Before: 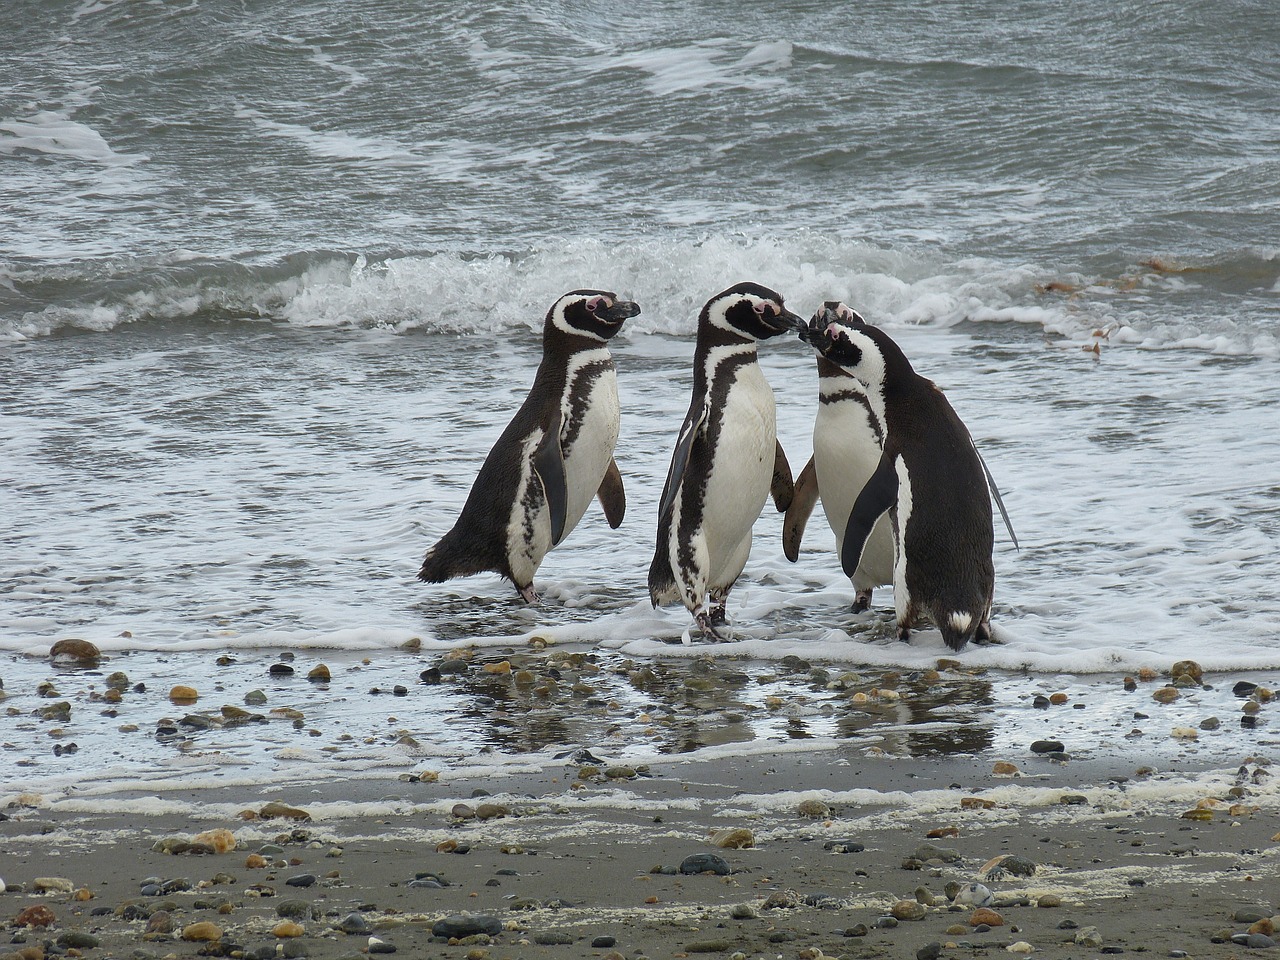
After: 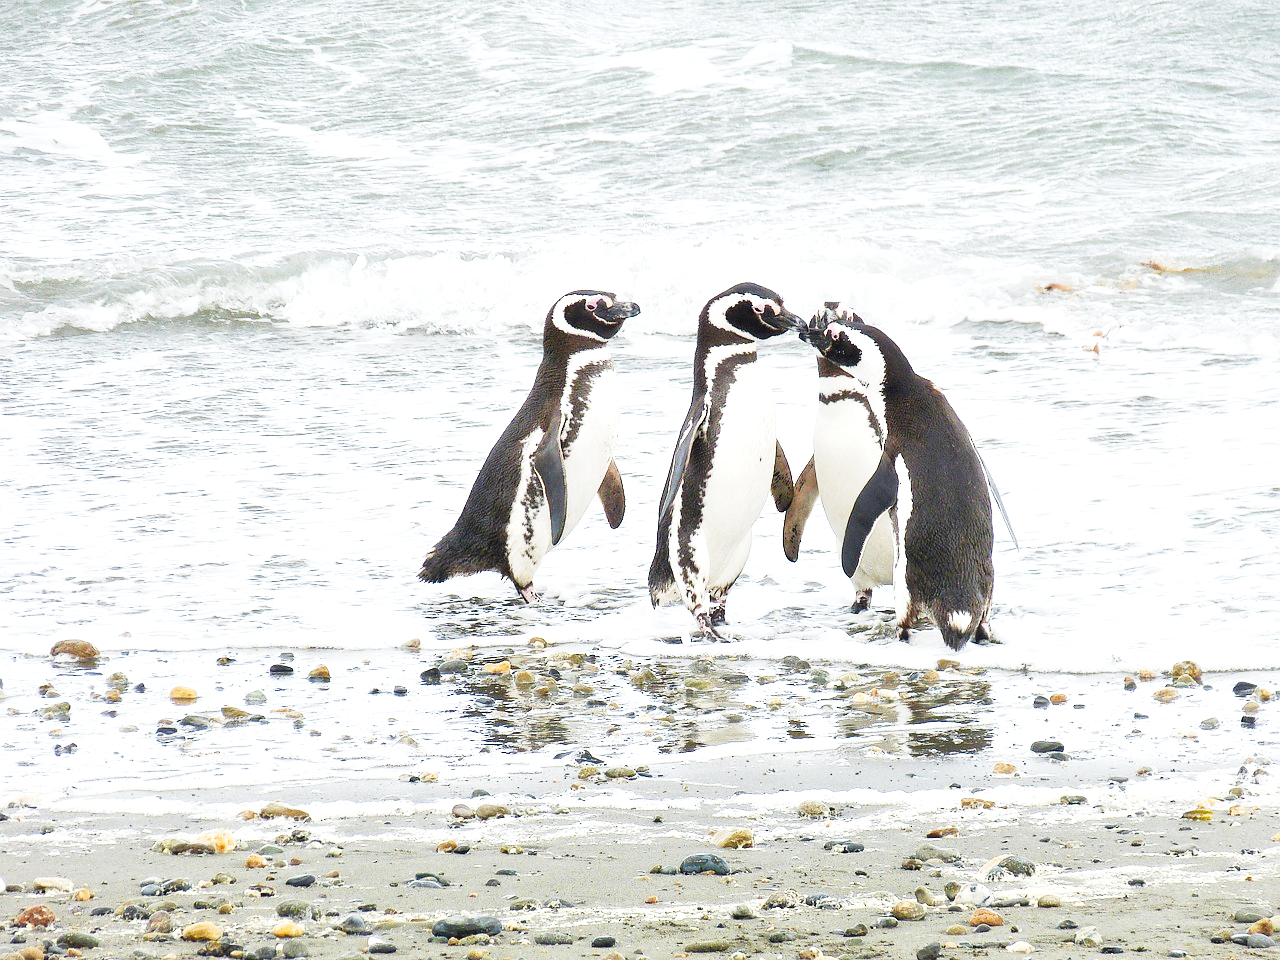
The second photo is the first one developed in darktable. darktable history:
exposure: black level correction 0, exposure 1.097 EV, compensate highlight preservation false
tone curve: curves: ch0 [(0, 0) (0.003, 0.003) (0.011, 0.012) (0.025, 0.027) (0.044, 0.048) (0.069, 0.074) (0.1, 0.117) (0.136, 0.177) (0.177, 0.246) (0.224, 0.324) (0.277, 0.422) (0.335, 0.531) (0.399, 0.633) (0.468, 0.733) (0.543, 0.824) (0.623, 0.895) (0.709, 0.938) (0.801, 0.961) (0.898, 0.98) (1, 1)], preserve colors none
local contrast: mode bilateral grid, contrast 25, coarseness 50, detail 123%, midtone range 0.2
